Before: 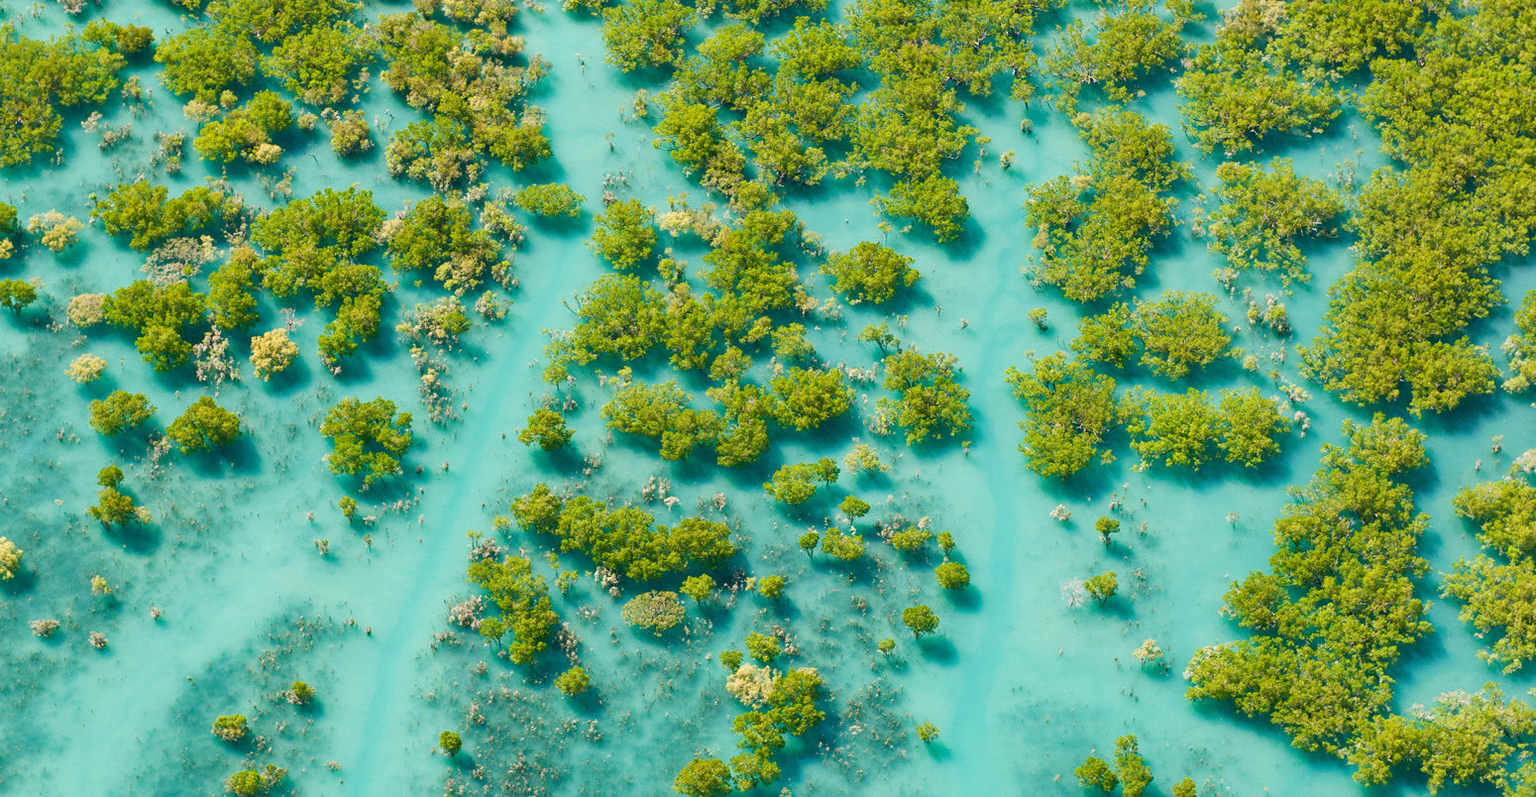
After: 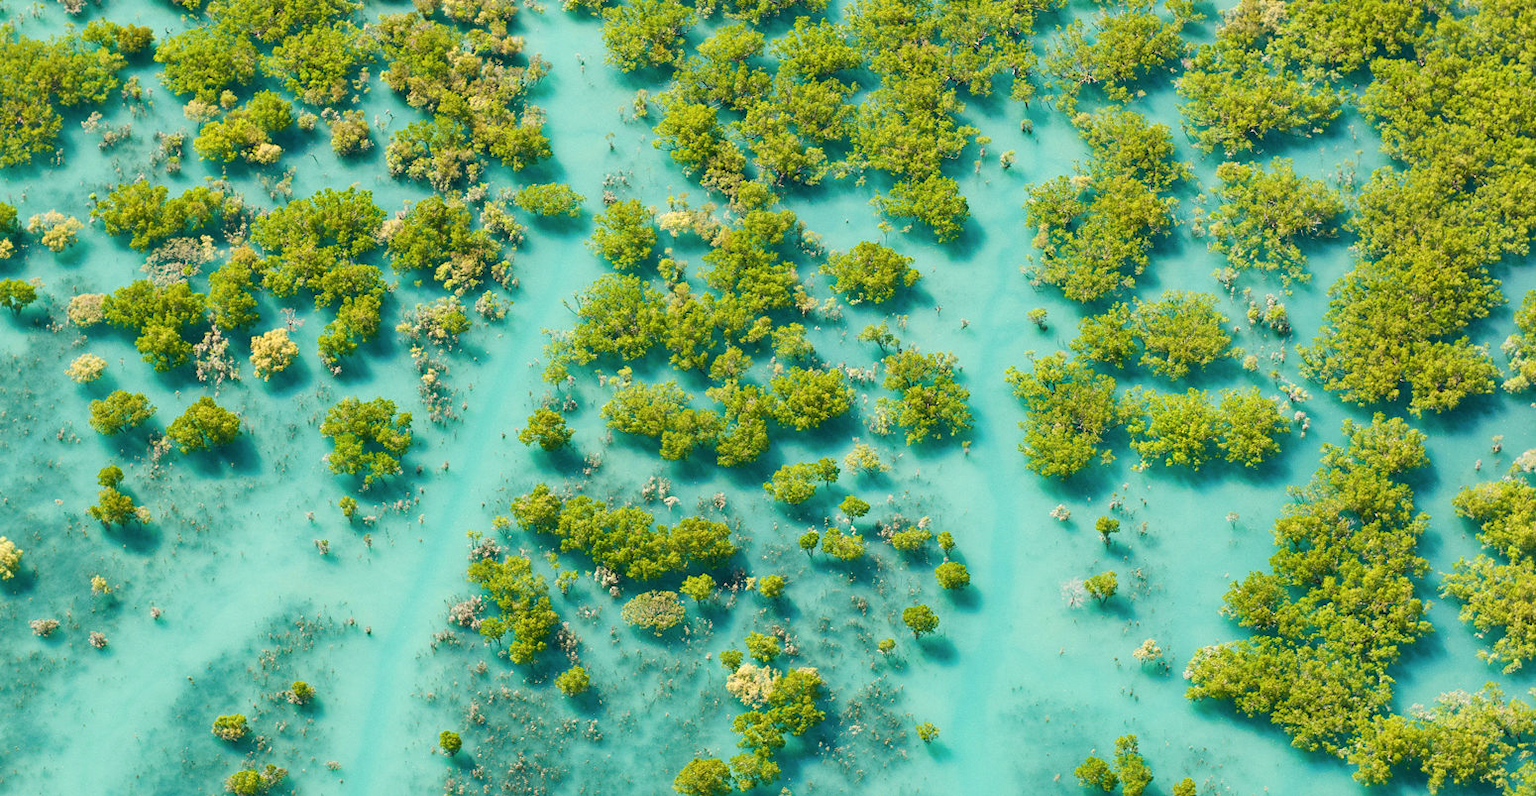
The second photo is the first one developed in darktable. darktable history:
color zones: curves: ch0 [(0, 0.425) (0.143, 0.422) (0.286, 0.42) (0.429, 0.419) (0.571, 0.419) (0.714, 0.42) (0.857, 0.422) (1, 0.425)], mix -133.03%
color correction: highlights b* 2.92
